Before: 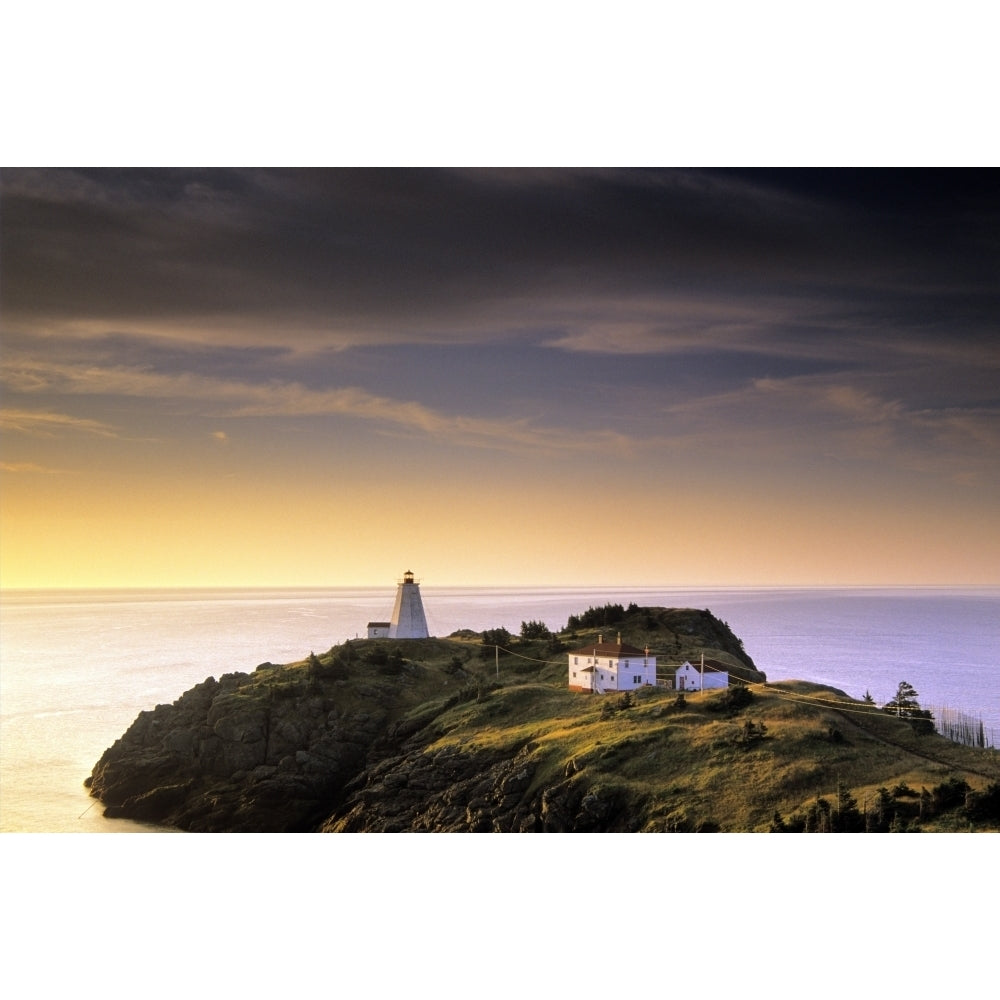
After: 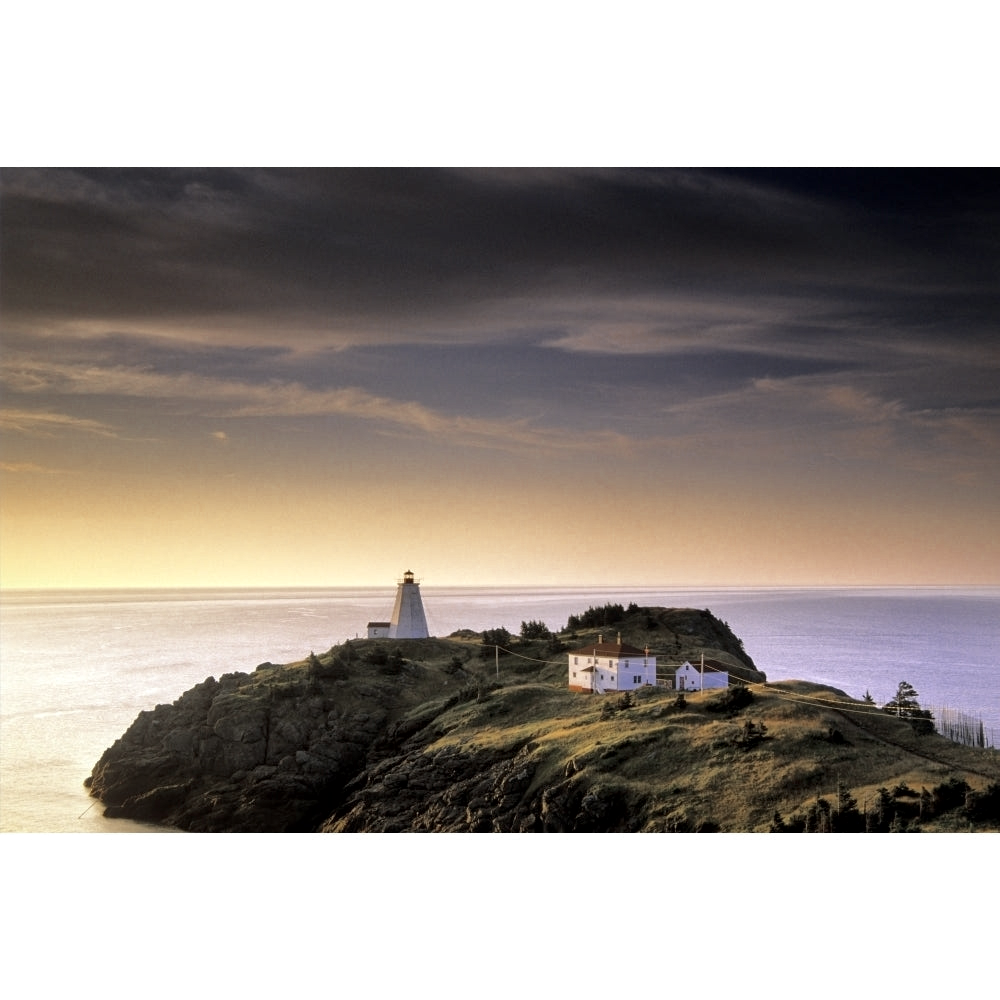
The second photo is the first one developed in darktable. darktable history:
local contrast: mode bilateral grid, contrast 20, coarseness 50, detail 150%, midtone range 0.2
color zones: curves: ch0 [(0, 0.5) (0.125, 0.4) (0.25, 0.5) (0.375, 0.4) (0.5, 0.4) (0.625, 0.35) (0.75, 0.35) (0.875, 0.5)]; ch1 [(0, 0.35) (0.125, 0.45) (0.25, 0.35) (0.375, 0.35) (0.5, 0.35) (0.625, 0.35) (0.75, 0.45) (0.875, 0.35)]; ch2 [(0, 0.6) (0.125, 0.5) (0.25, 0.5) (0.375, 0.6) (0.5, 0.6) (0.625, 0.5) (0.75, 0.5) (0.875, 0.5)]
